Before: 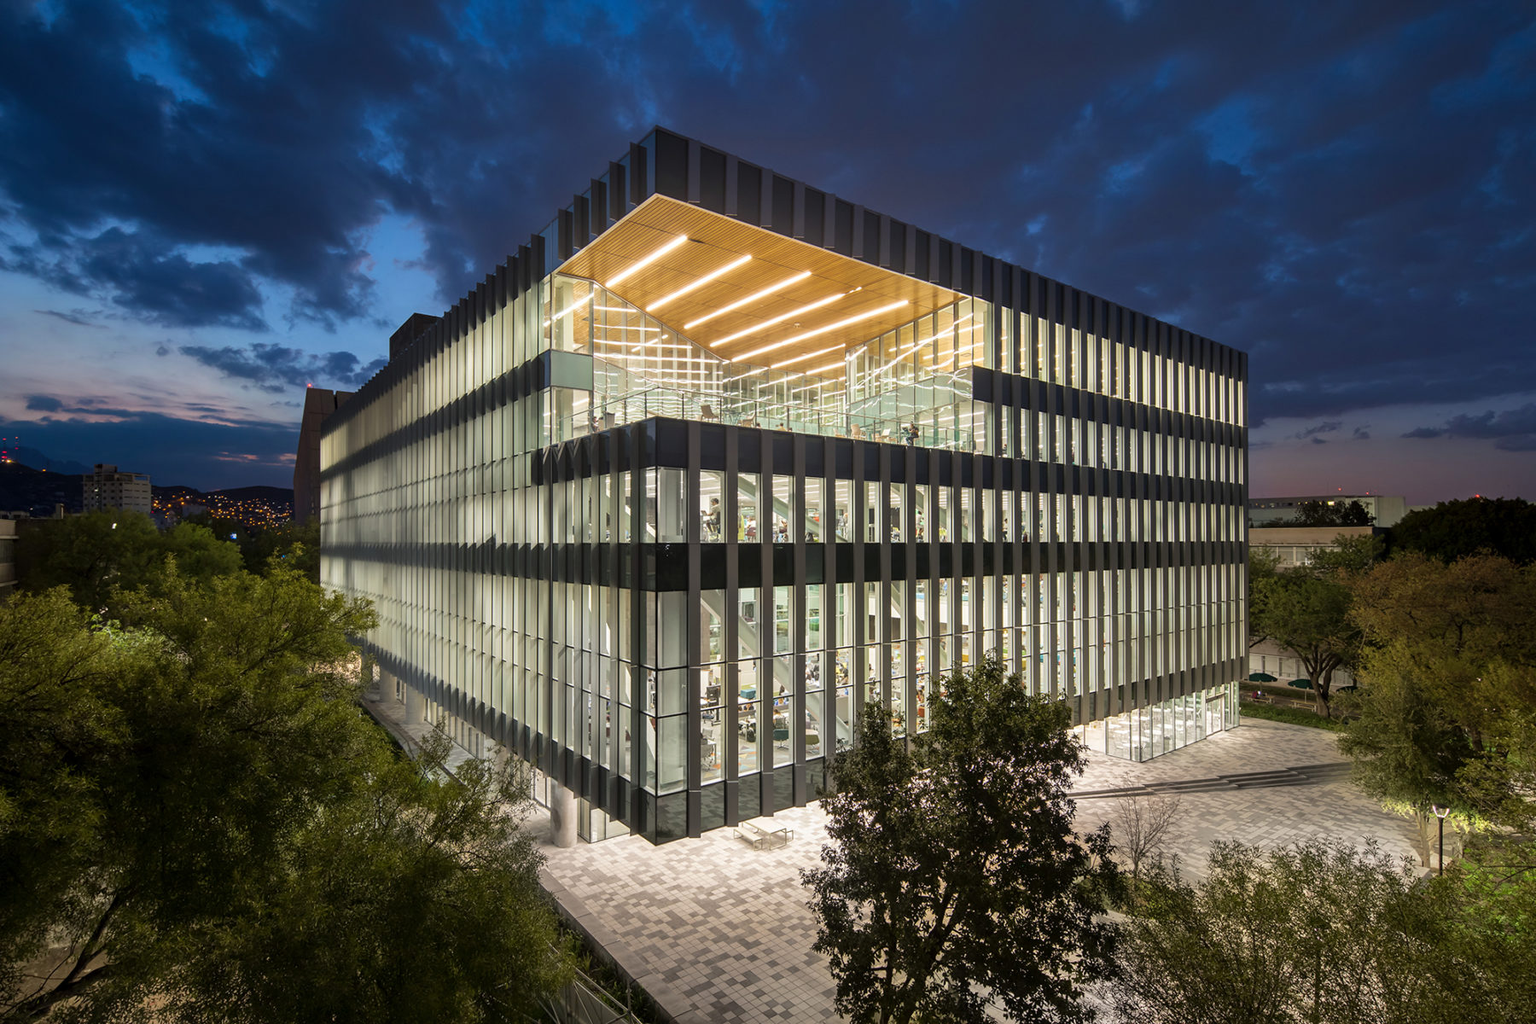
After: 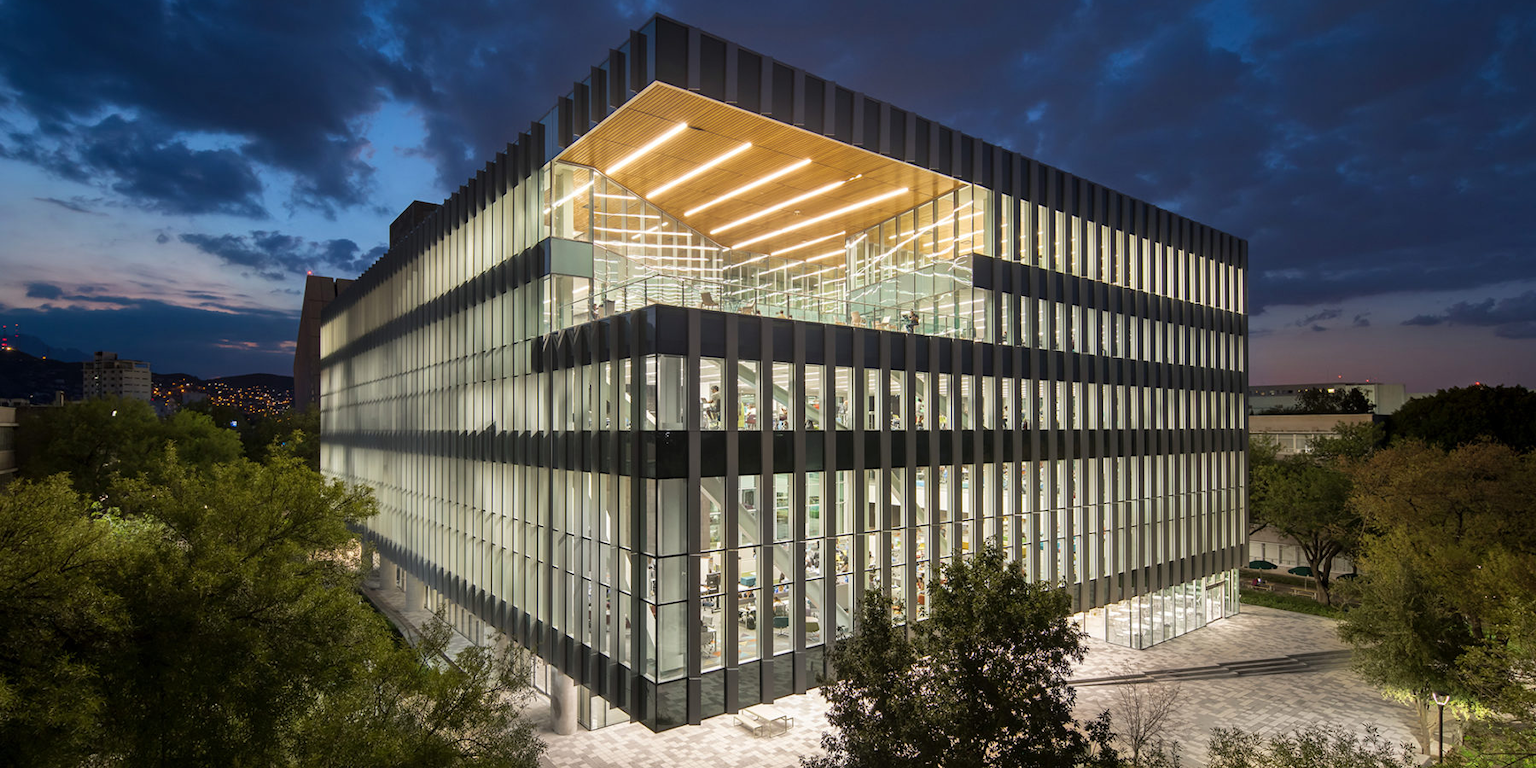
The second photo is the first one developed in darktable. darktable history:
crop: top 11.012%, bottom 13.926%
